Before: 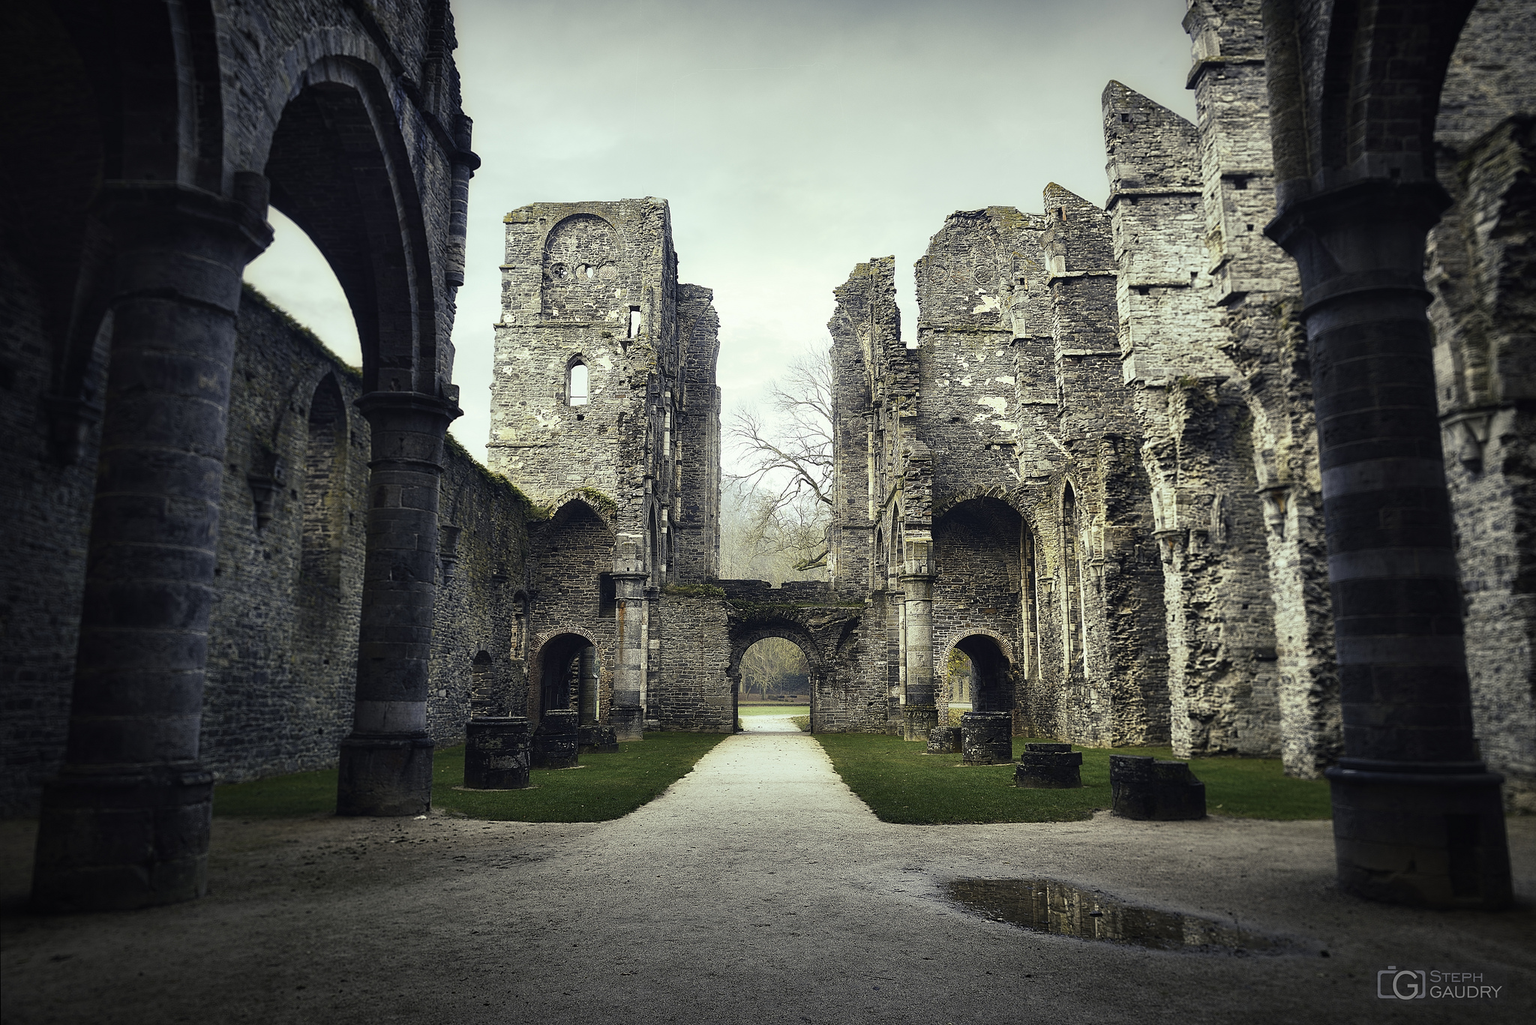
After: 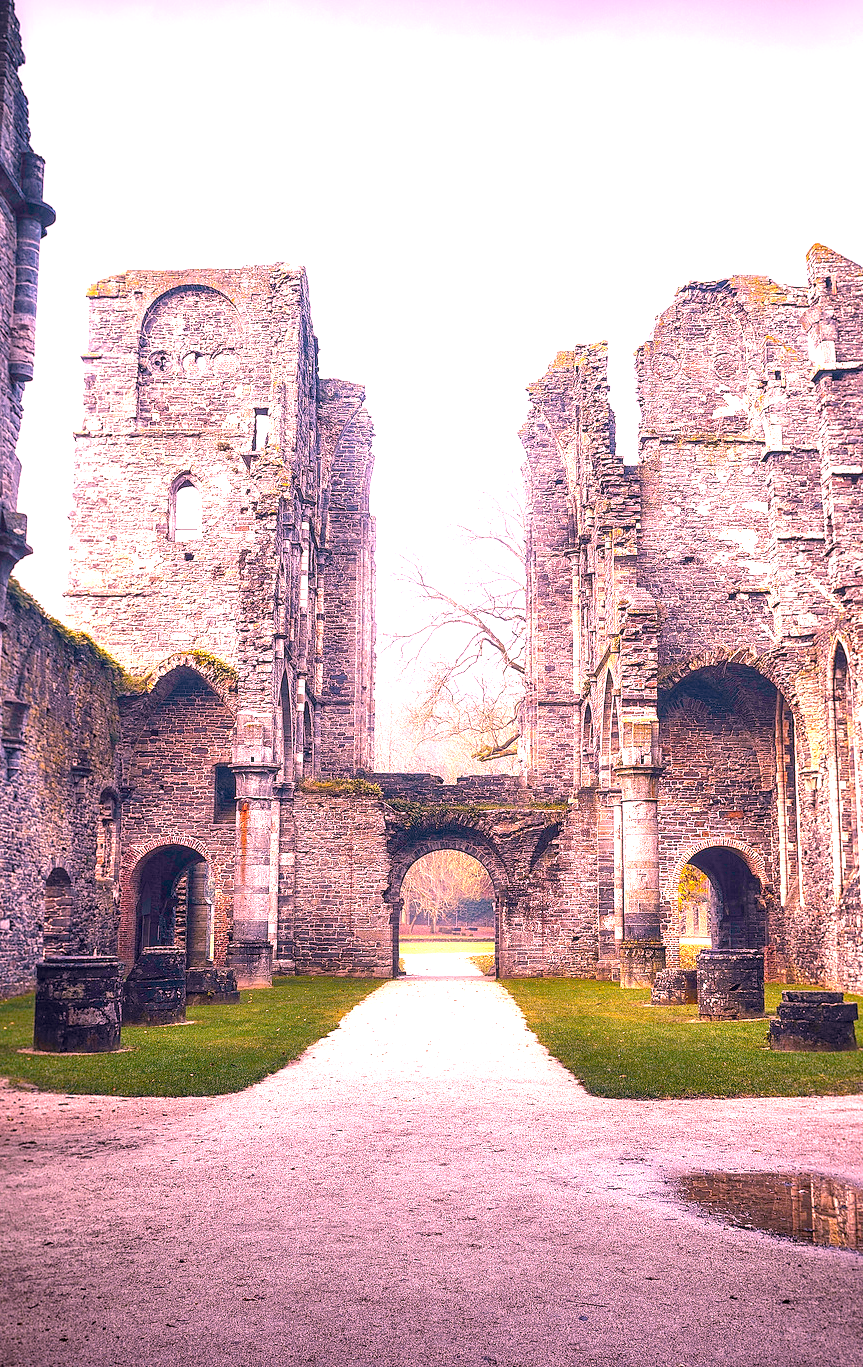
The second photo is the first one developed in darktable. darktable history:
exposure: black level correction 0.001, exposure 1.129 EV, compensate exposure bias true, compensate highlight preservation false
local contrast: on, module defaults
crop: left 28.583%, right 29.231%
color balance rgb: perceptual saturation grading › global saturation 30%, global vibrance 20%
white balance: red 1.188, blue 1.11
